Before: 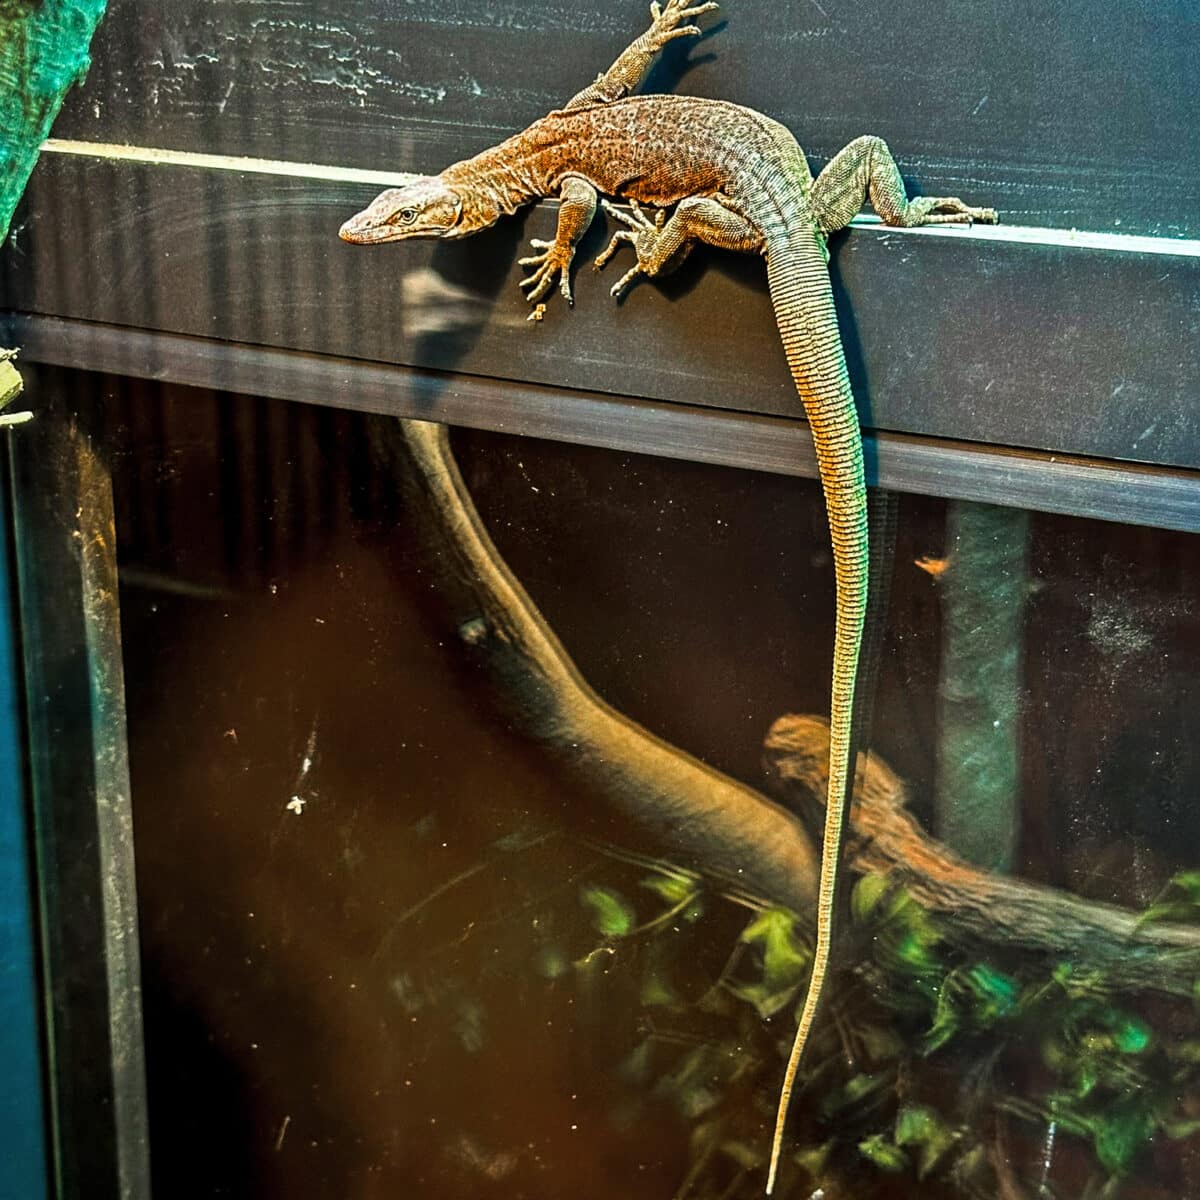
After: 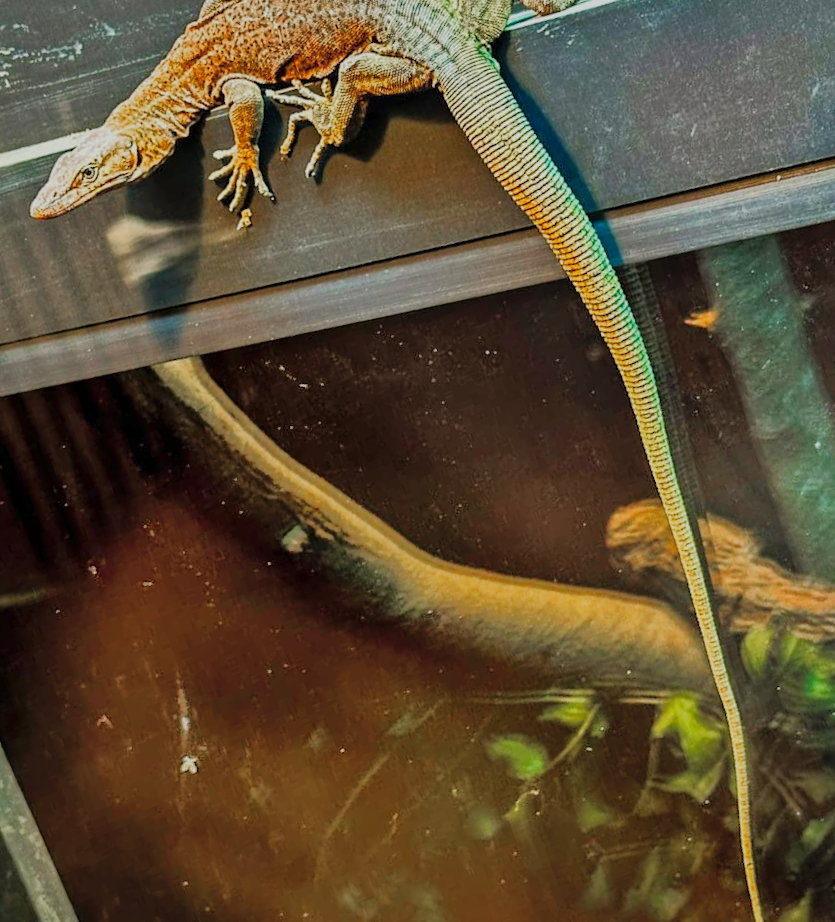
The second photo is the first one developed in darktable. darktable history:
tone curve: curves: ch0 [(0, 0) (0.091, 0.074) (0.184, 0.168) (0.491, 0.519) (0.748, 0.765) (1, 0.919)]; ch1 [(0, 0) (0.179, 0.173) (0.322, 0.32) (0.424, 0.424) (0.502, 0.504) (0.56, 0.578) (0.631, 0.667) (0.777, 0.806) (1, 1)]; ch2 [(0, 0) (0.434, 0.447) (0.483, 0.487) (0.547, 0.564) (0.676, 0.673) (1, 1)], preserve colors none
crop and rotate: angle 20.34°, left 6.851%, right 3.632%, bottom 1.155%
shadows and highlights: shadows 60.87, highlights -59.89
